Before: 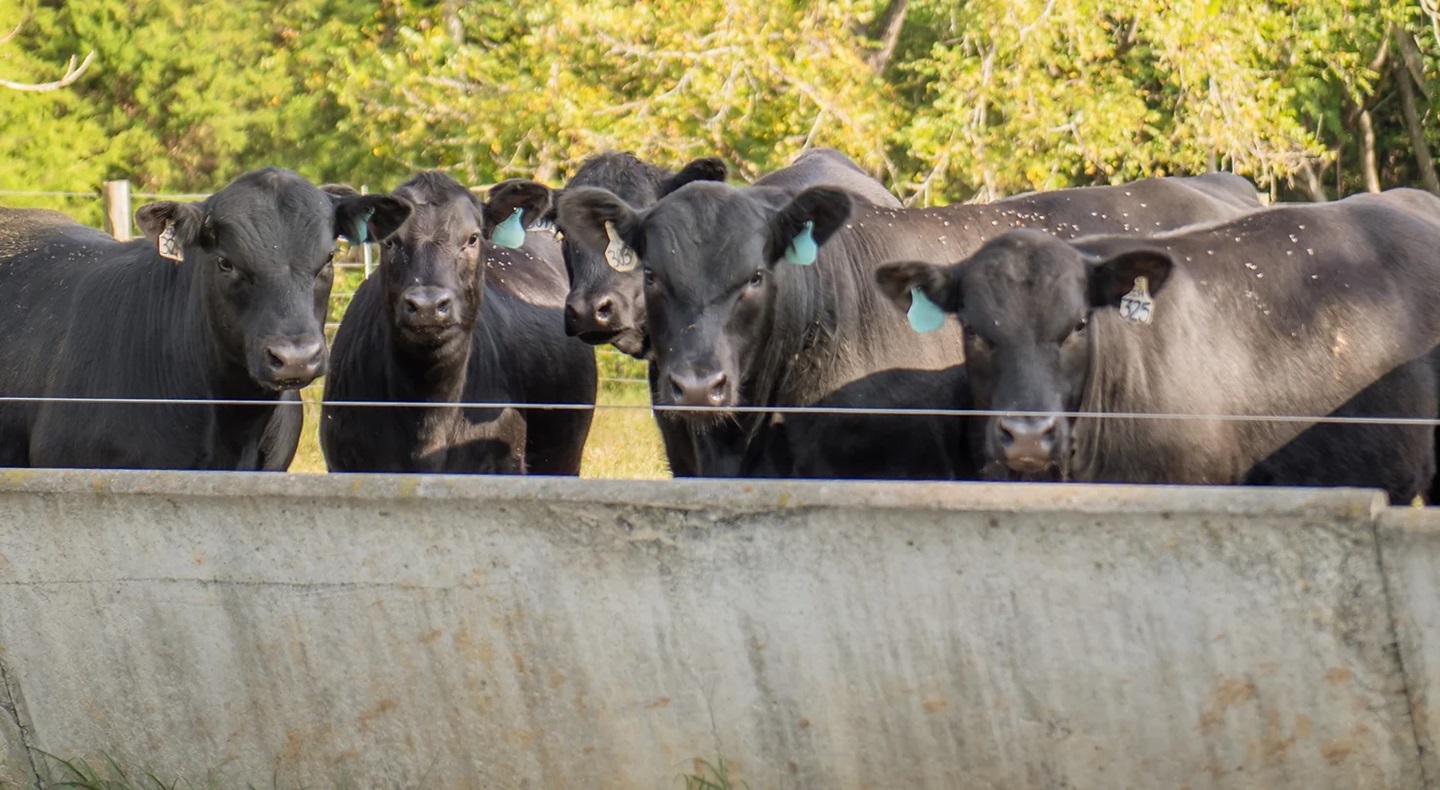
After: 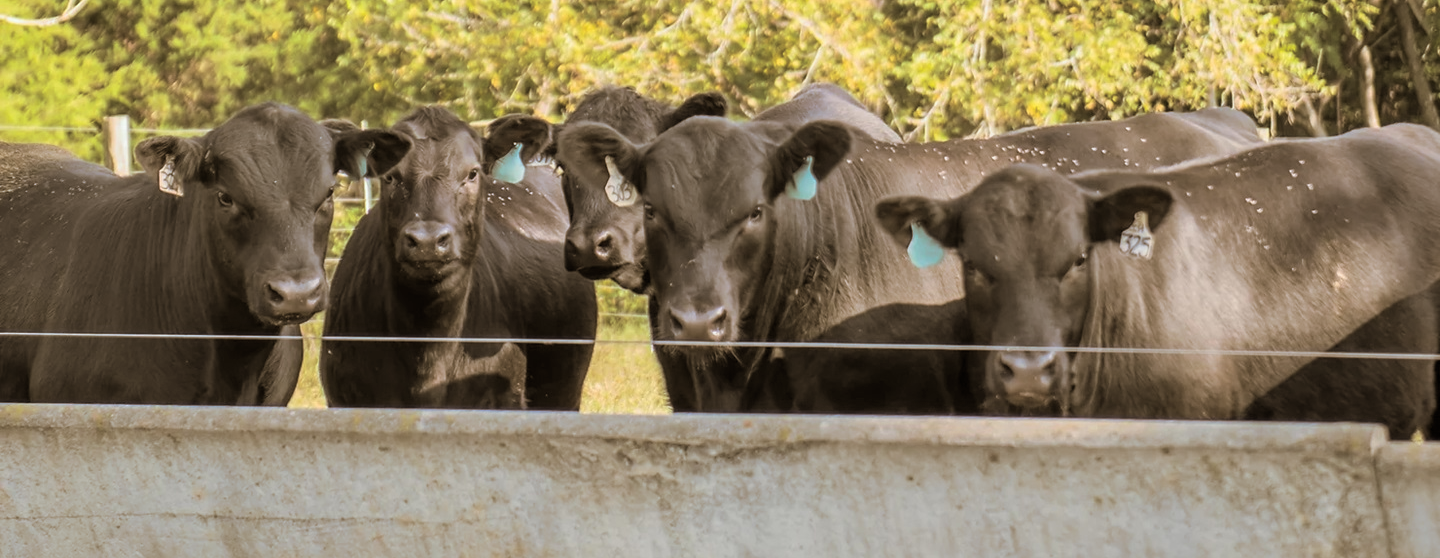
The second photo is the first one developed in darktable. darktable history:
crop and rotate: top 8.293%, bottom 20.996%
split-toning: shadows › hue 37.98°, highlights › hue 185.58°, balance -55.261
